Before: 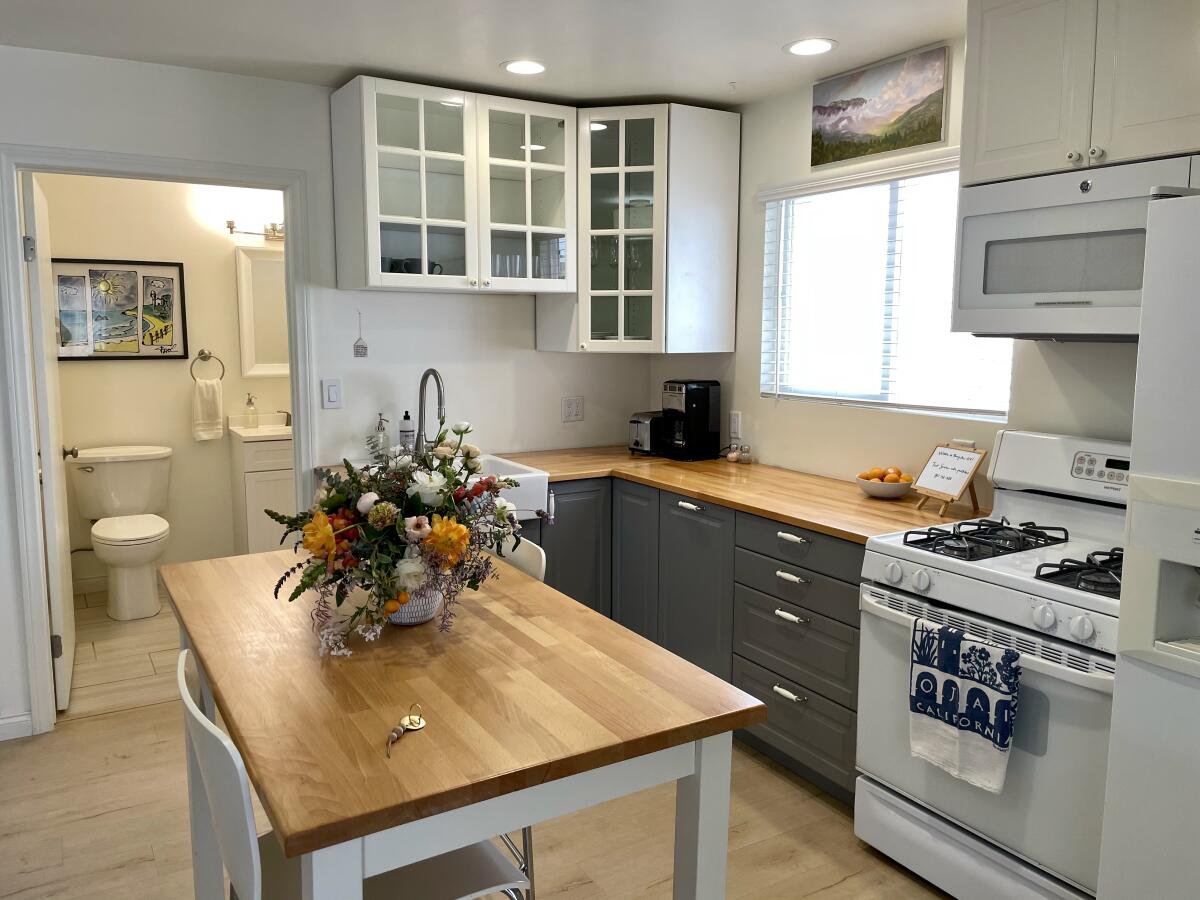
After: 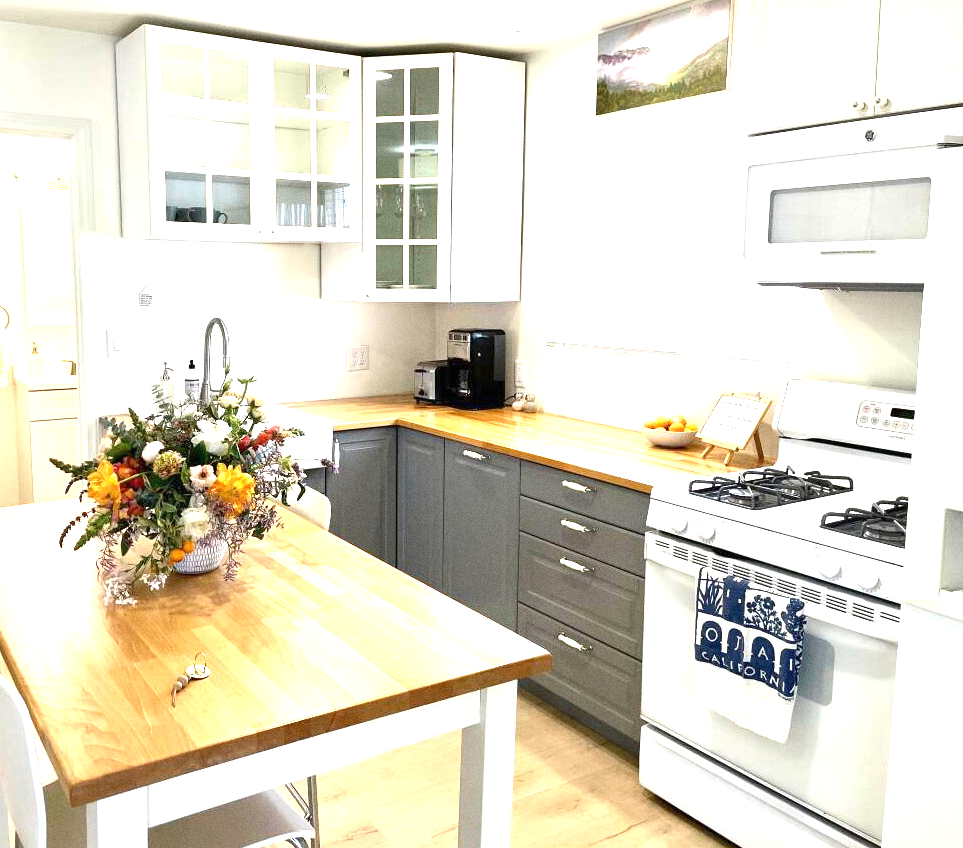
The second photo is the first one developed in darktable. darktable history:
exposure: black level correction 0, exposure 1.975 EV, compensate exposure bias true, compensate highlight preservation false
crop and rotate: left 17.959%, top 5.771%, right 1.742%
grain: coarseness 3.21 ISO
